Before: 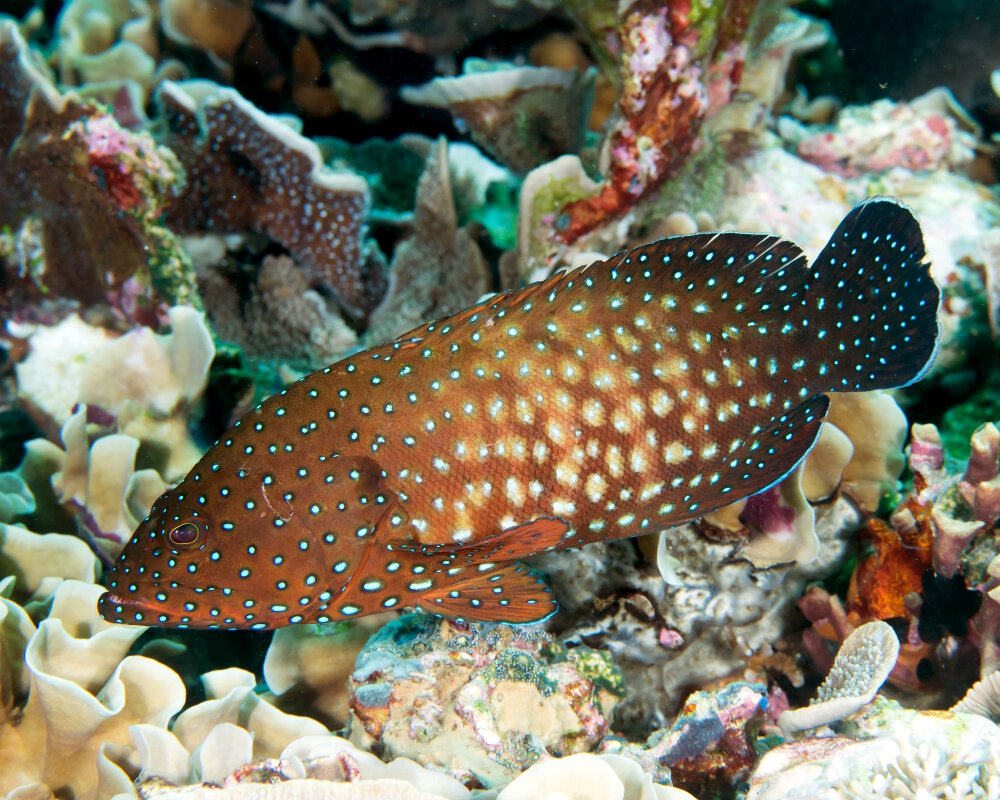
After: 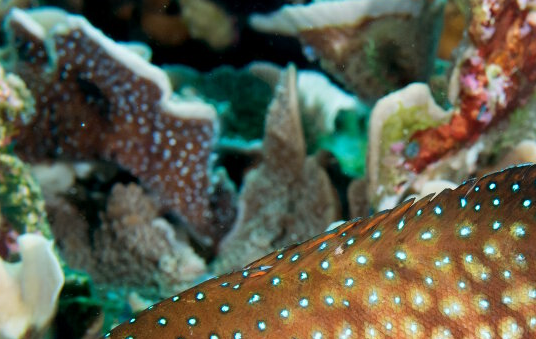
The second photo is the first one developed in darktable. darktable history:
crop: left 15.174%, top 9.086%, right 31.18%, bottom 48.264%
